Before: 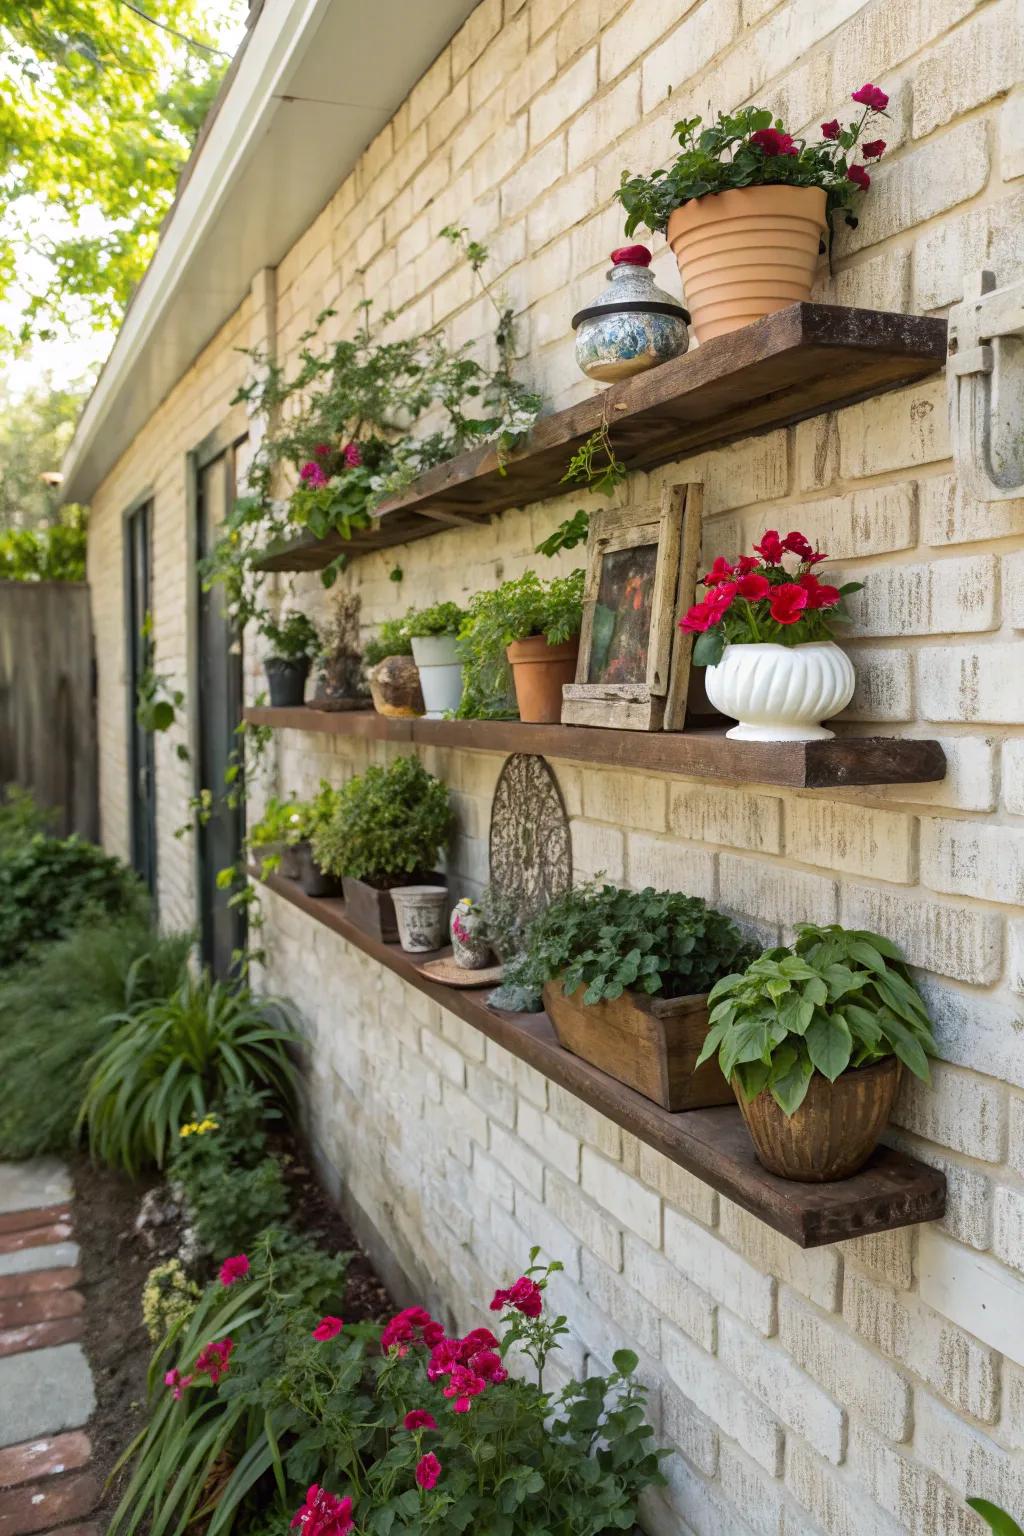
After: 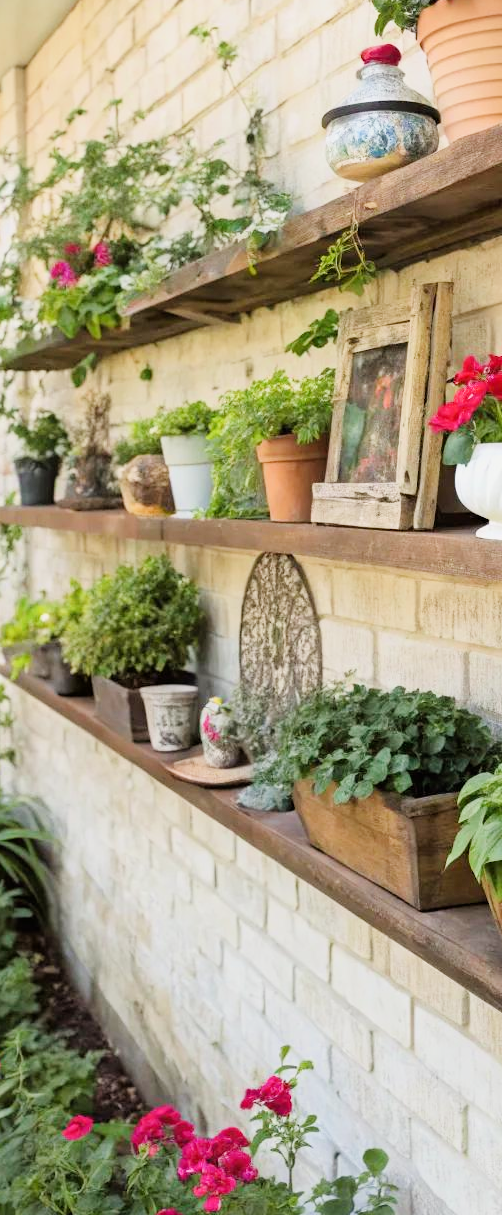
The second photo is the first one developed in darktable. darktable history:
crop and rotate: angle 0.025°, left 24.451%, top 13.083%, right 26.4%, bottom 7.708%
filmic rgb: black relative exposure -7.65 EV, white relative exposure 4.56 EV, hardness 3.61
exposure: black level correction 0, exposure 1.2 EV, compensate exposure bias true, compensate highlight preservation false
